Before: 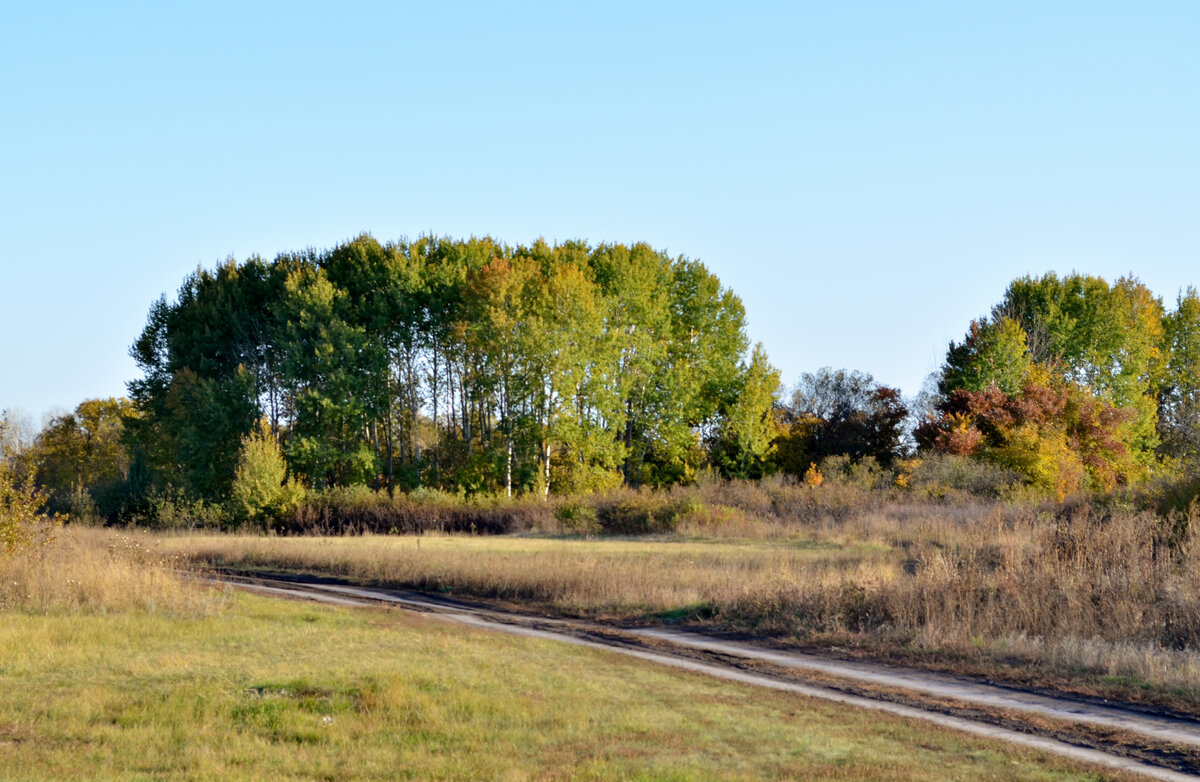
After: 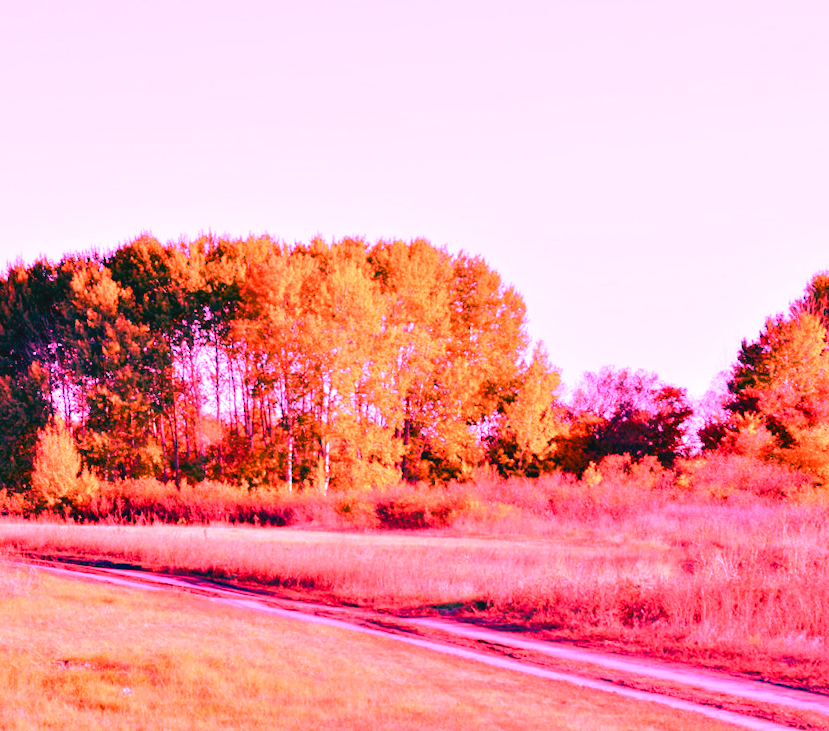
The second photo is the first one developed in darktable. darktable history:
color balance rgb: shadows lift › chroma 2%, shadows lift › hue 219.6°, power › hue 313.2°, highlights gain › chroma 3%, highlights gain › hue 75.6°, global offset › luminance 0.5%, perceptual saturation grading › global saturation 15.33%, perceptual saturation grading › highlights -19.33%, perceptual saturation grading › shadows 20%, global vibrance 20%
rotate and perspective: rotation 0.062°, lens shift (vertical) 0.115, lens shift (horizontal) -0.133, crop left 0.047, crop right 0.94, crop top 0.061, crop bottom 0.94
crop: left 13.443%, right 13.31%
white balance: red 4.26, blue 1.802
